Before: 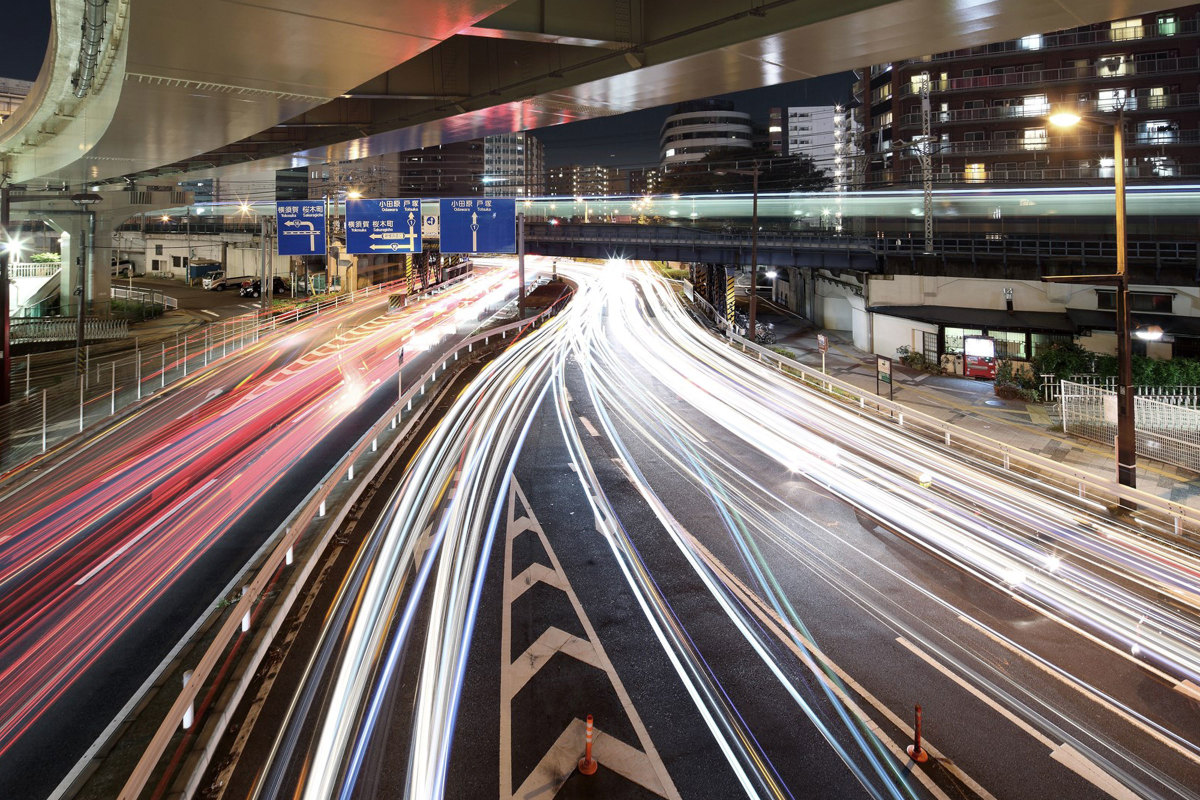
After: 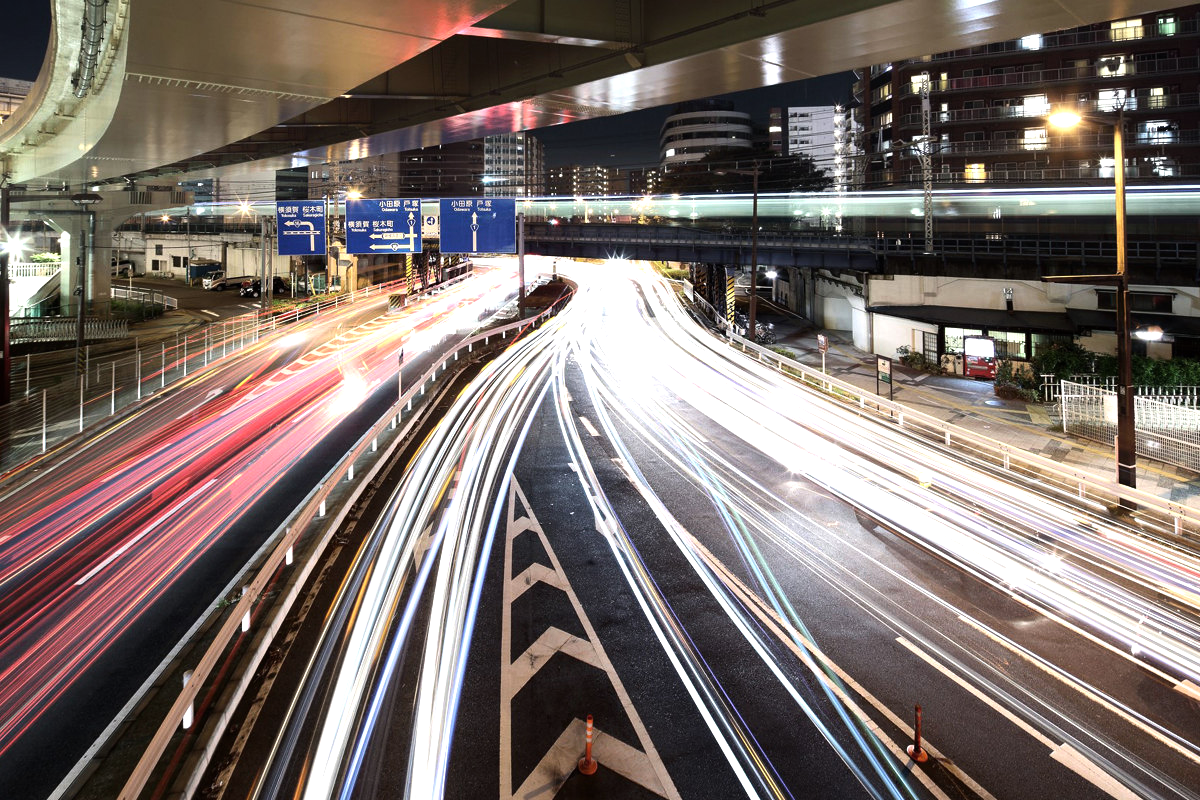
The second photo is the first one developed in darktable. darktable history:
tone equalizer: -8 EV -0.758 EV, -7 EV -0.697 EV, -6 EV -0.615 EV, -5 EV -0.383 EV, -3 EV 0.375 EV, -2 EV 0.6 EV, -1 EV 0.678 EV, +0 EV 0.748 EV, edges refinement/feathering 500, mask exposure compensation -1.57 EV, preserve details guided filter
